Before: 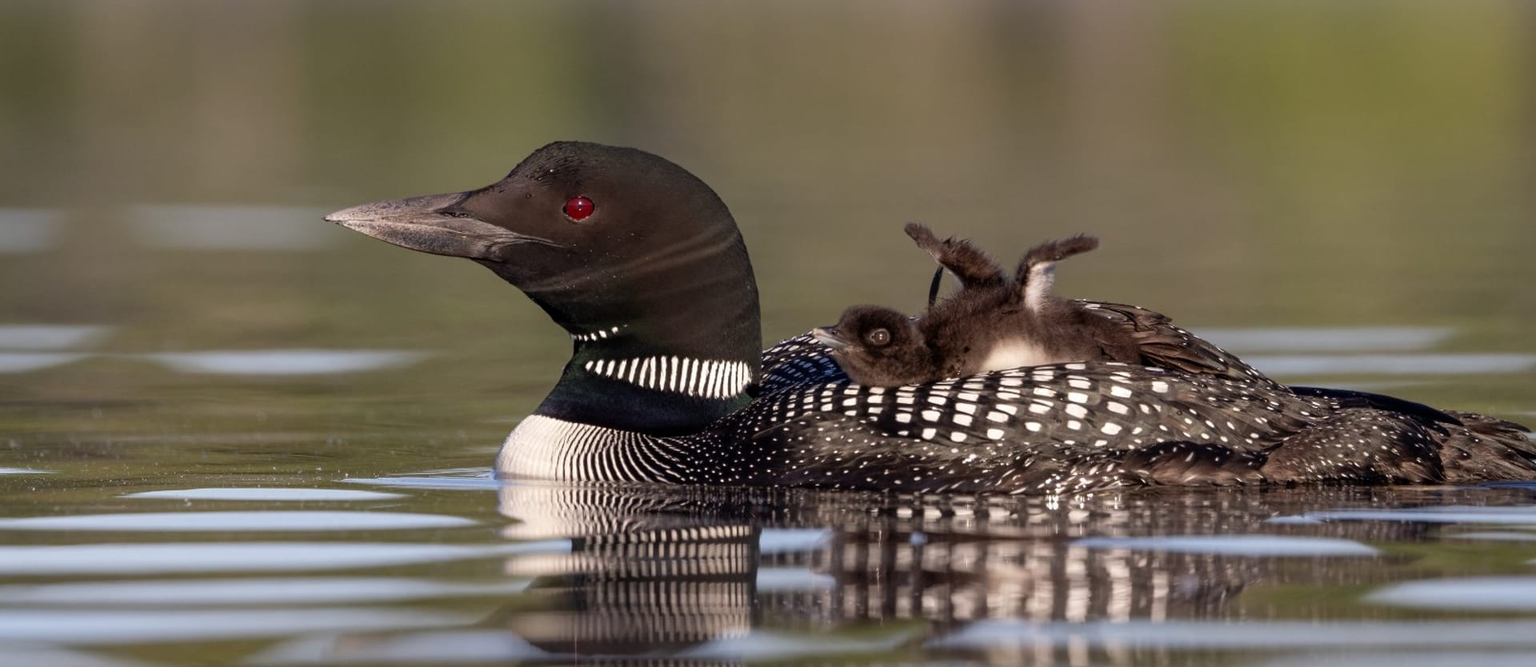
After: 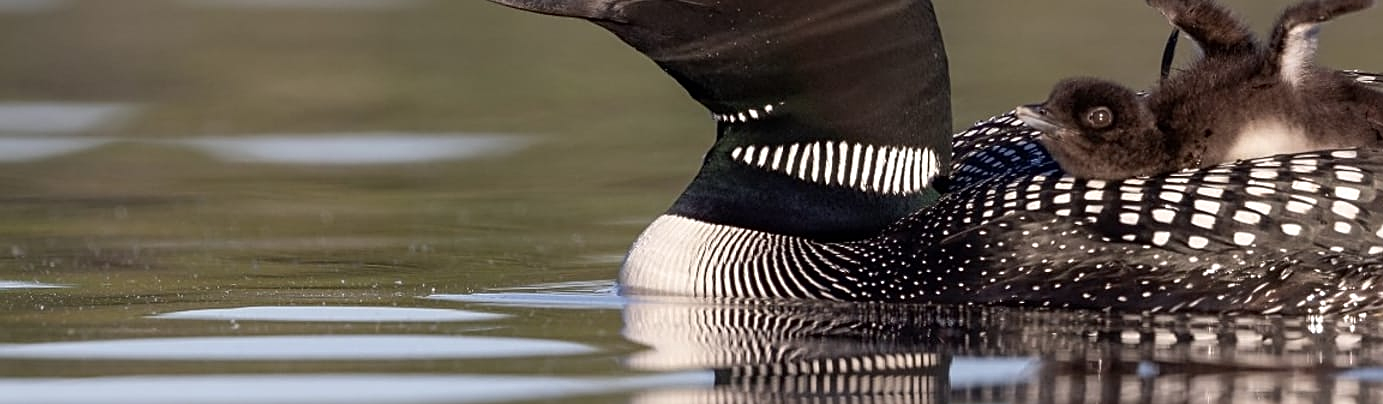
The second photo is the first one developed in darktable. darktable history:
contrast brightness saturation: saturation -0.05
crop: top 36.498%, right 27.964%, bottom 14.995%
sharpen: on, module defaults
